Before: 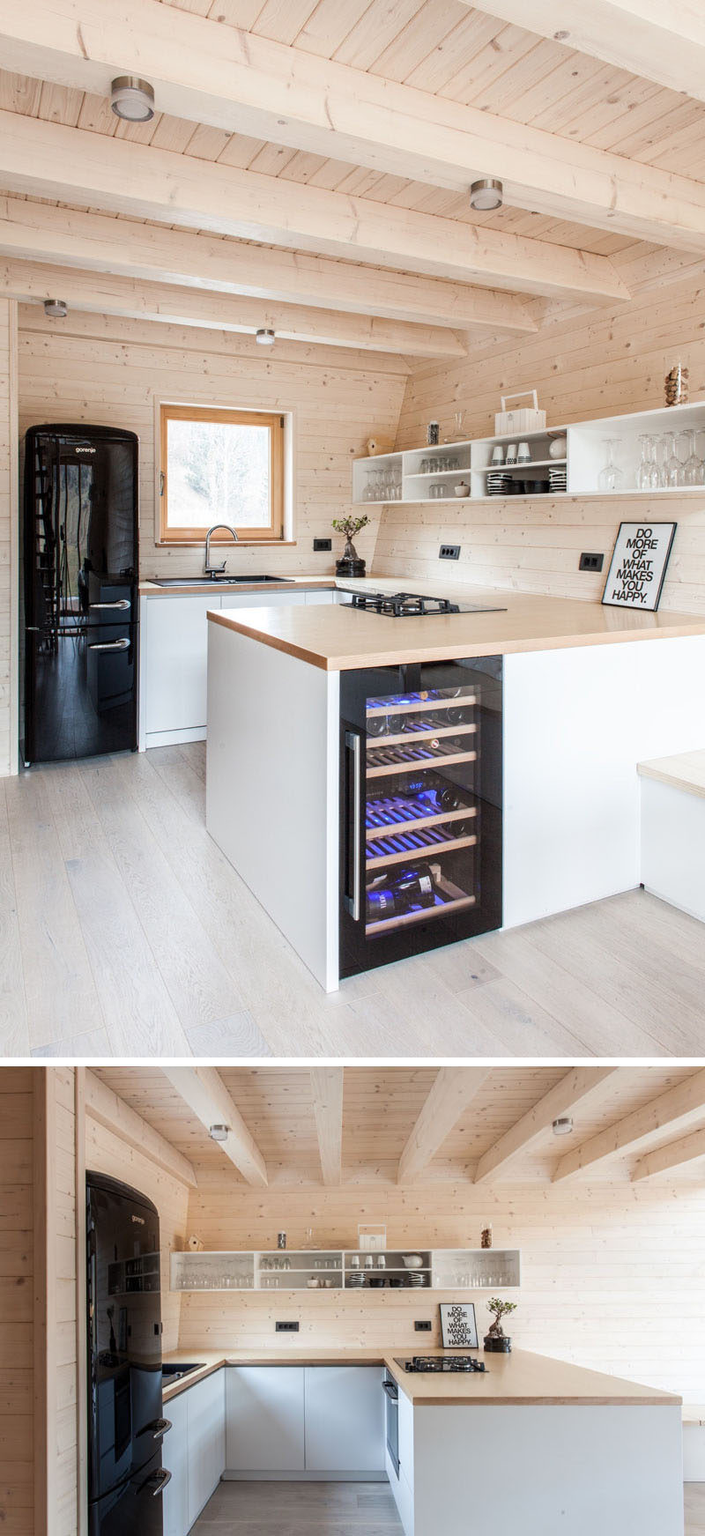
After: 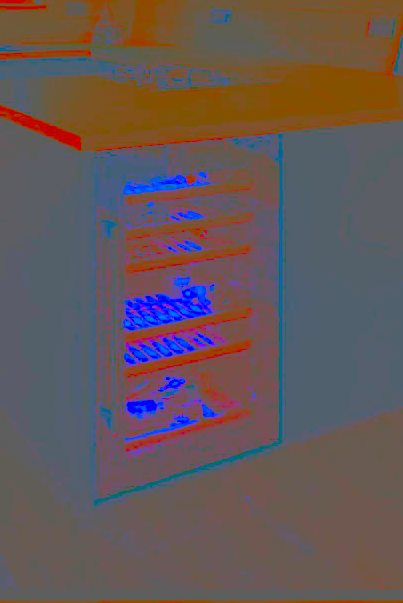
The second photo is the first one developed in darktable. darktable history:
sharpen: on, module defaults
contrast brightness saturation: contrast -0.989, brightness -0.174, saturation 0.758
crop: left 36.366%, top 35.049%, right 13.202%, bottom 30.346%
color correction: highlights b* -0.037, saturation 2.17
base curve: curves: ch0 [(0, 0) (0.472, 0.508) (1, 1)], preserve colors none
exposure: compensate exposure bias true, compensate highlight preservation false
local contrast: highlights 104%, shadows 98%, detail 120%, midtone range 0.2
